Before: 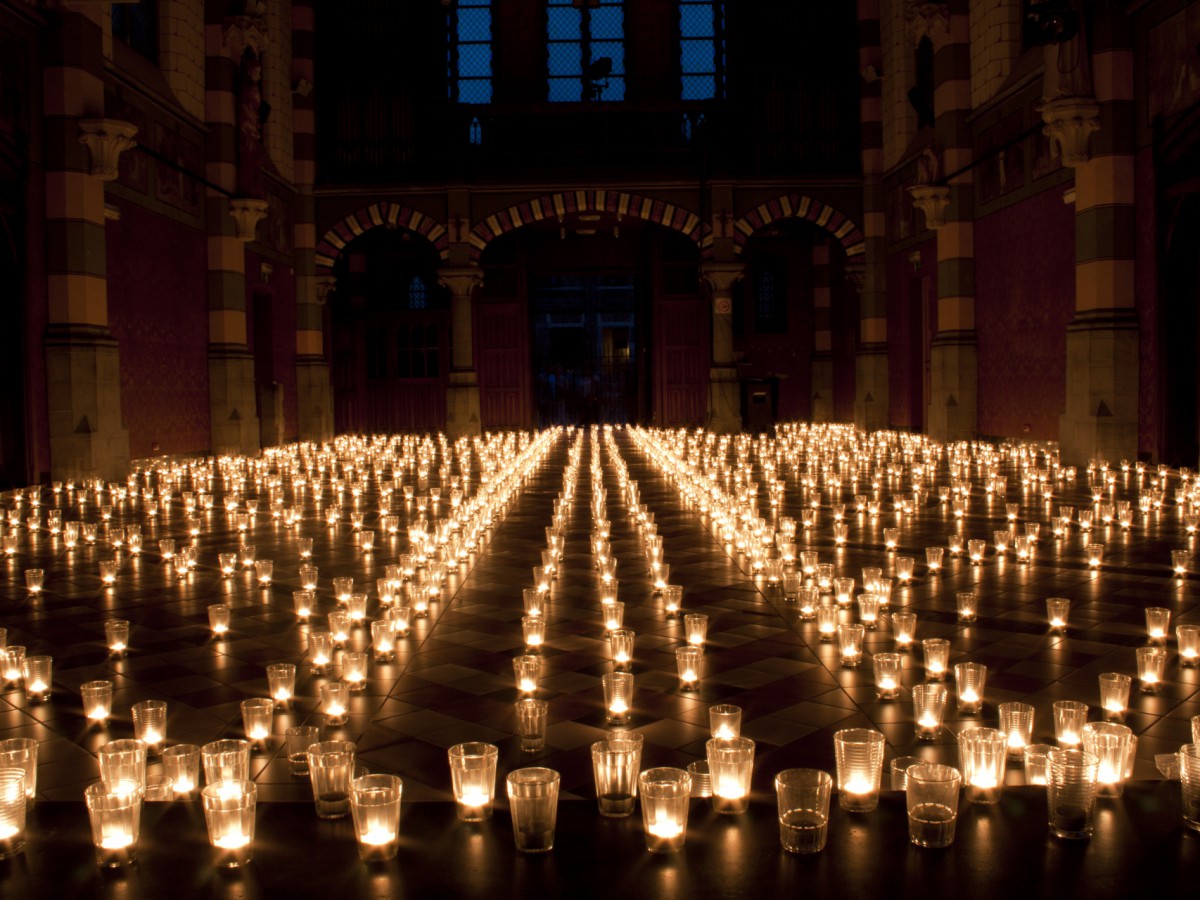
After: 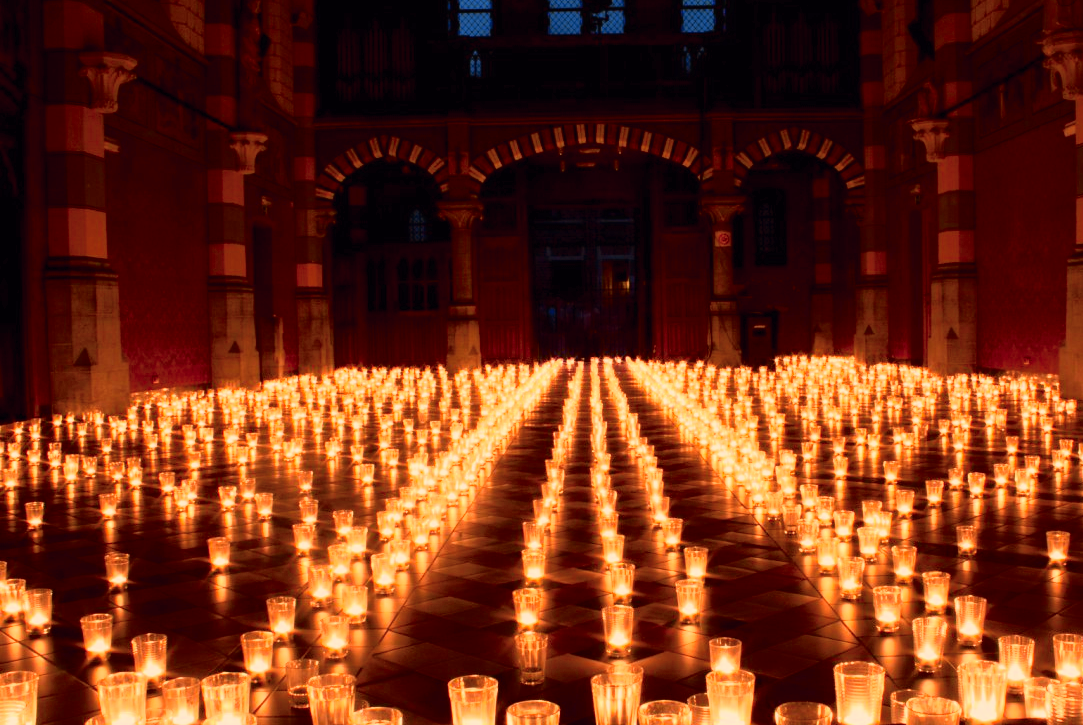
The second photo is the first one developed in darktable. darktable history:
contrast brightness saturation: contrast 0.24, brightness 0.26, saturation 0.39
tone curve: curves: ch0 [(0, 0) (0.105, 0.044) (0.195, 0.128) (0.283, 0.283) (0.384, 0.404) (0.485, 0.531) (0.638, 0.681) (0.795, 0.879) (1, 0.977)]; ch1 [(0, 0) (0.161, 0.092) (0.35, 0.33) (0.379, 0.401) (0.456, 0.469) (0.498, 0.503) (0.531, 0.537) (0.596, 0.621) (0.635, 0.671) (1, 1)]; ch2 [(0, 0) (0.371, 0.362) (0.437, 0.437) (0.483, 0.484) (0.53, 0.515) (0.56, 0.58) (0.622, 0.606) (1, 1)], color space Lab, independent channels, preserve colors none
color balance rgb: shadows lift › luminance -5%, shadows lift › chroma 1.1%, shadows lift › hue 219°, power › luminance 10%, power › chroma 2.83%, power › hue 60°, highlights gain › chroma 4.52%, highlights gain › hue 33.33°, saturation formula JzAzBz (2021)
crop: top 7.49%, right 9.717%, bottom 11.943%
